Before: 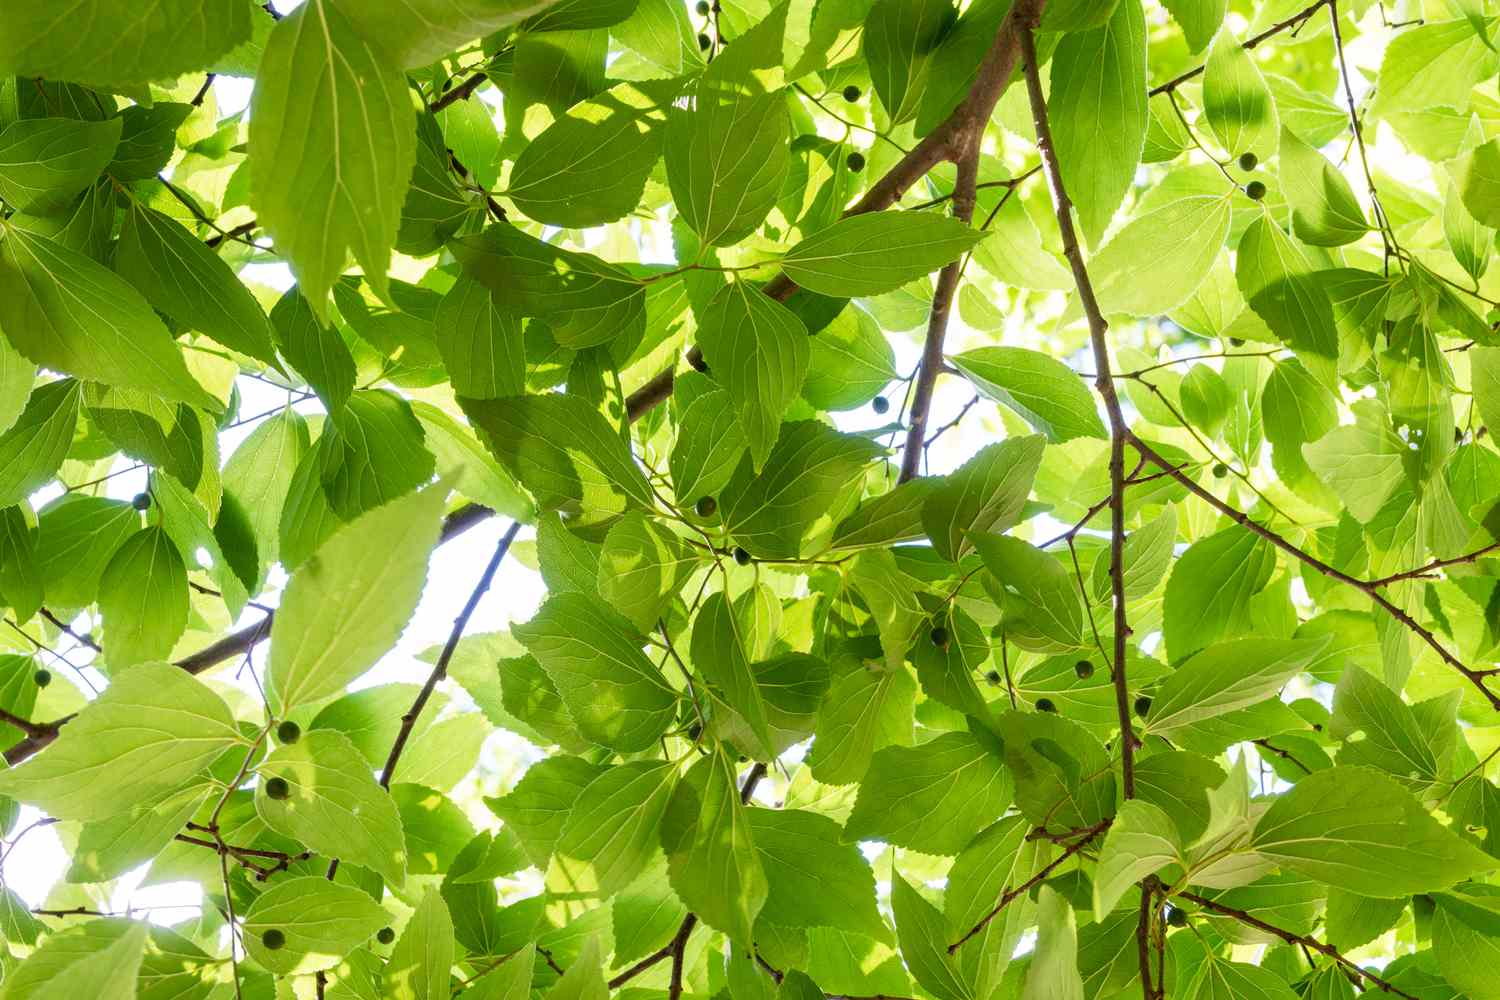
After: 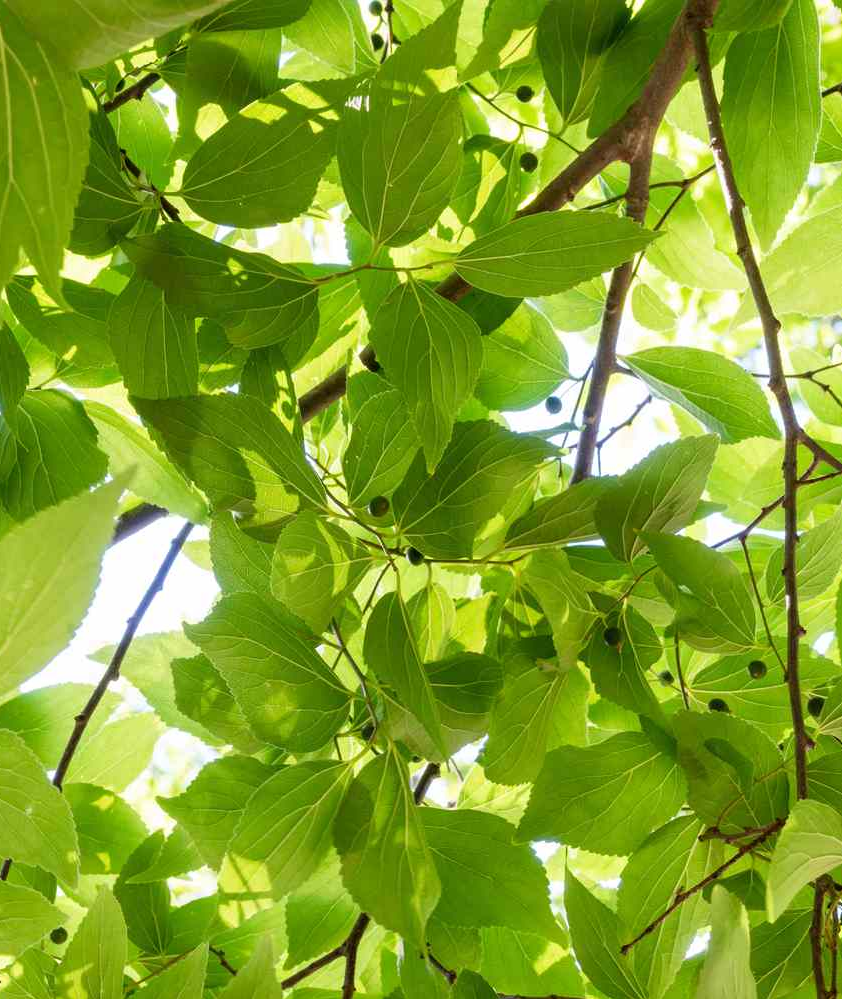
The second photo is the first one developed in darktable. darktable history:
crop: left 21.844%, right 22.01%, bottom 0.005%
